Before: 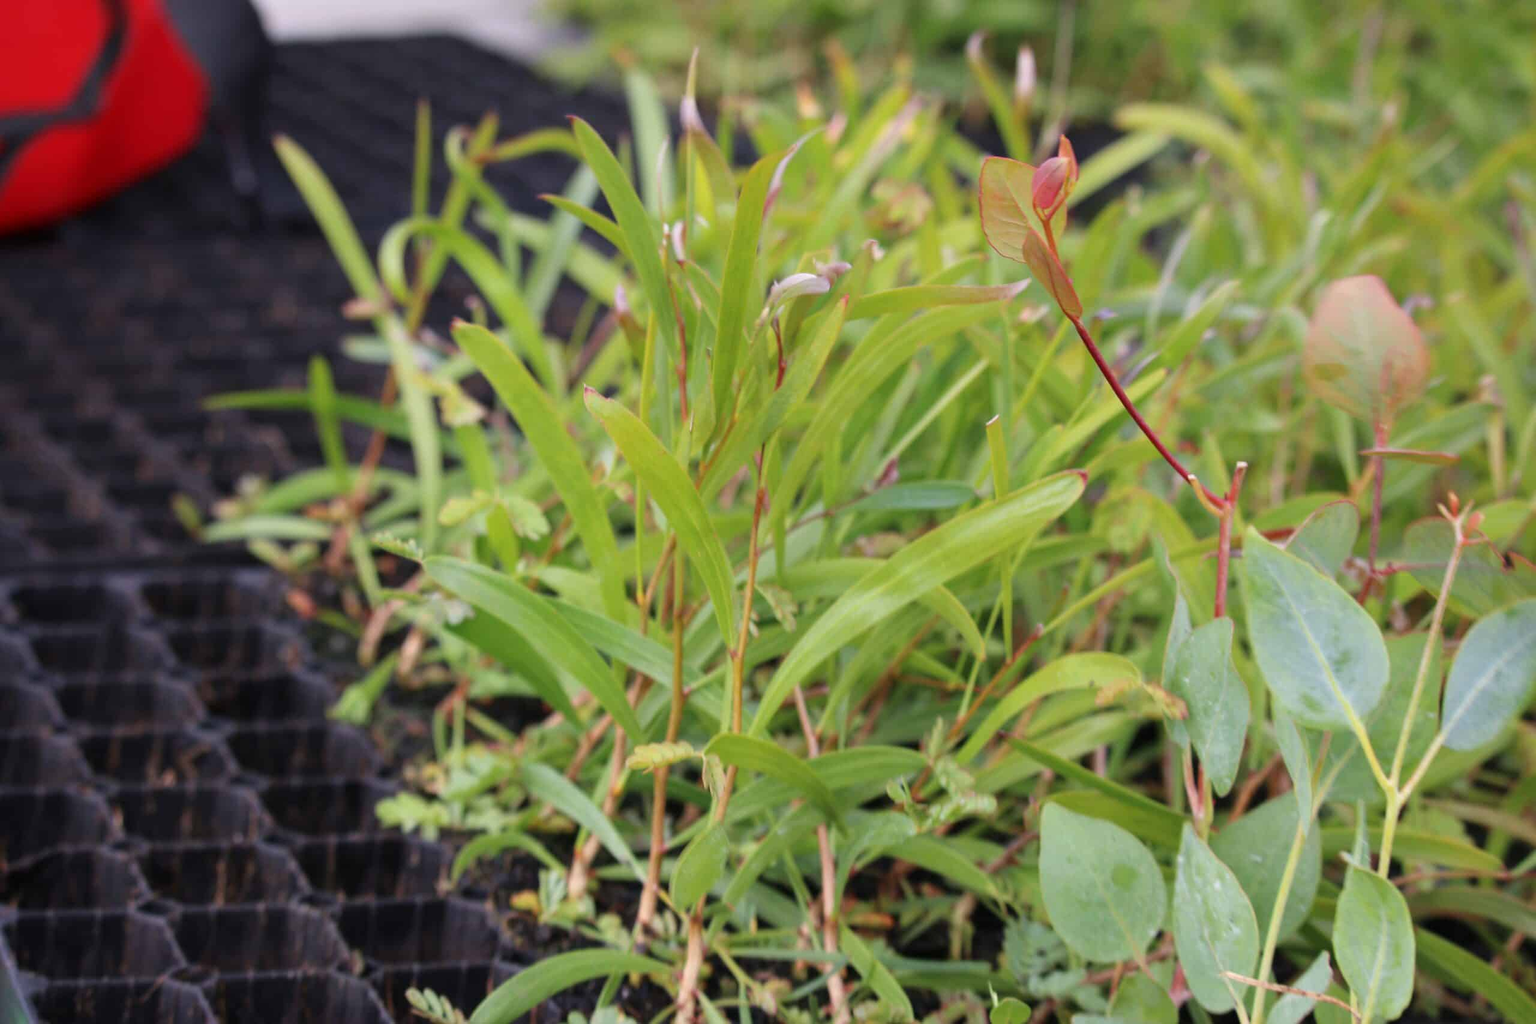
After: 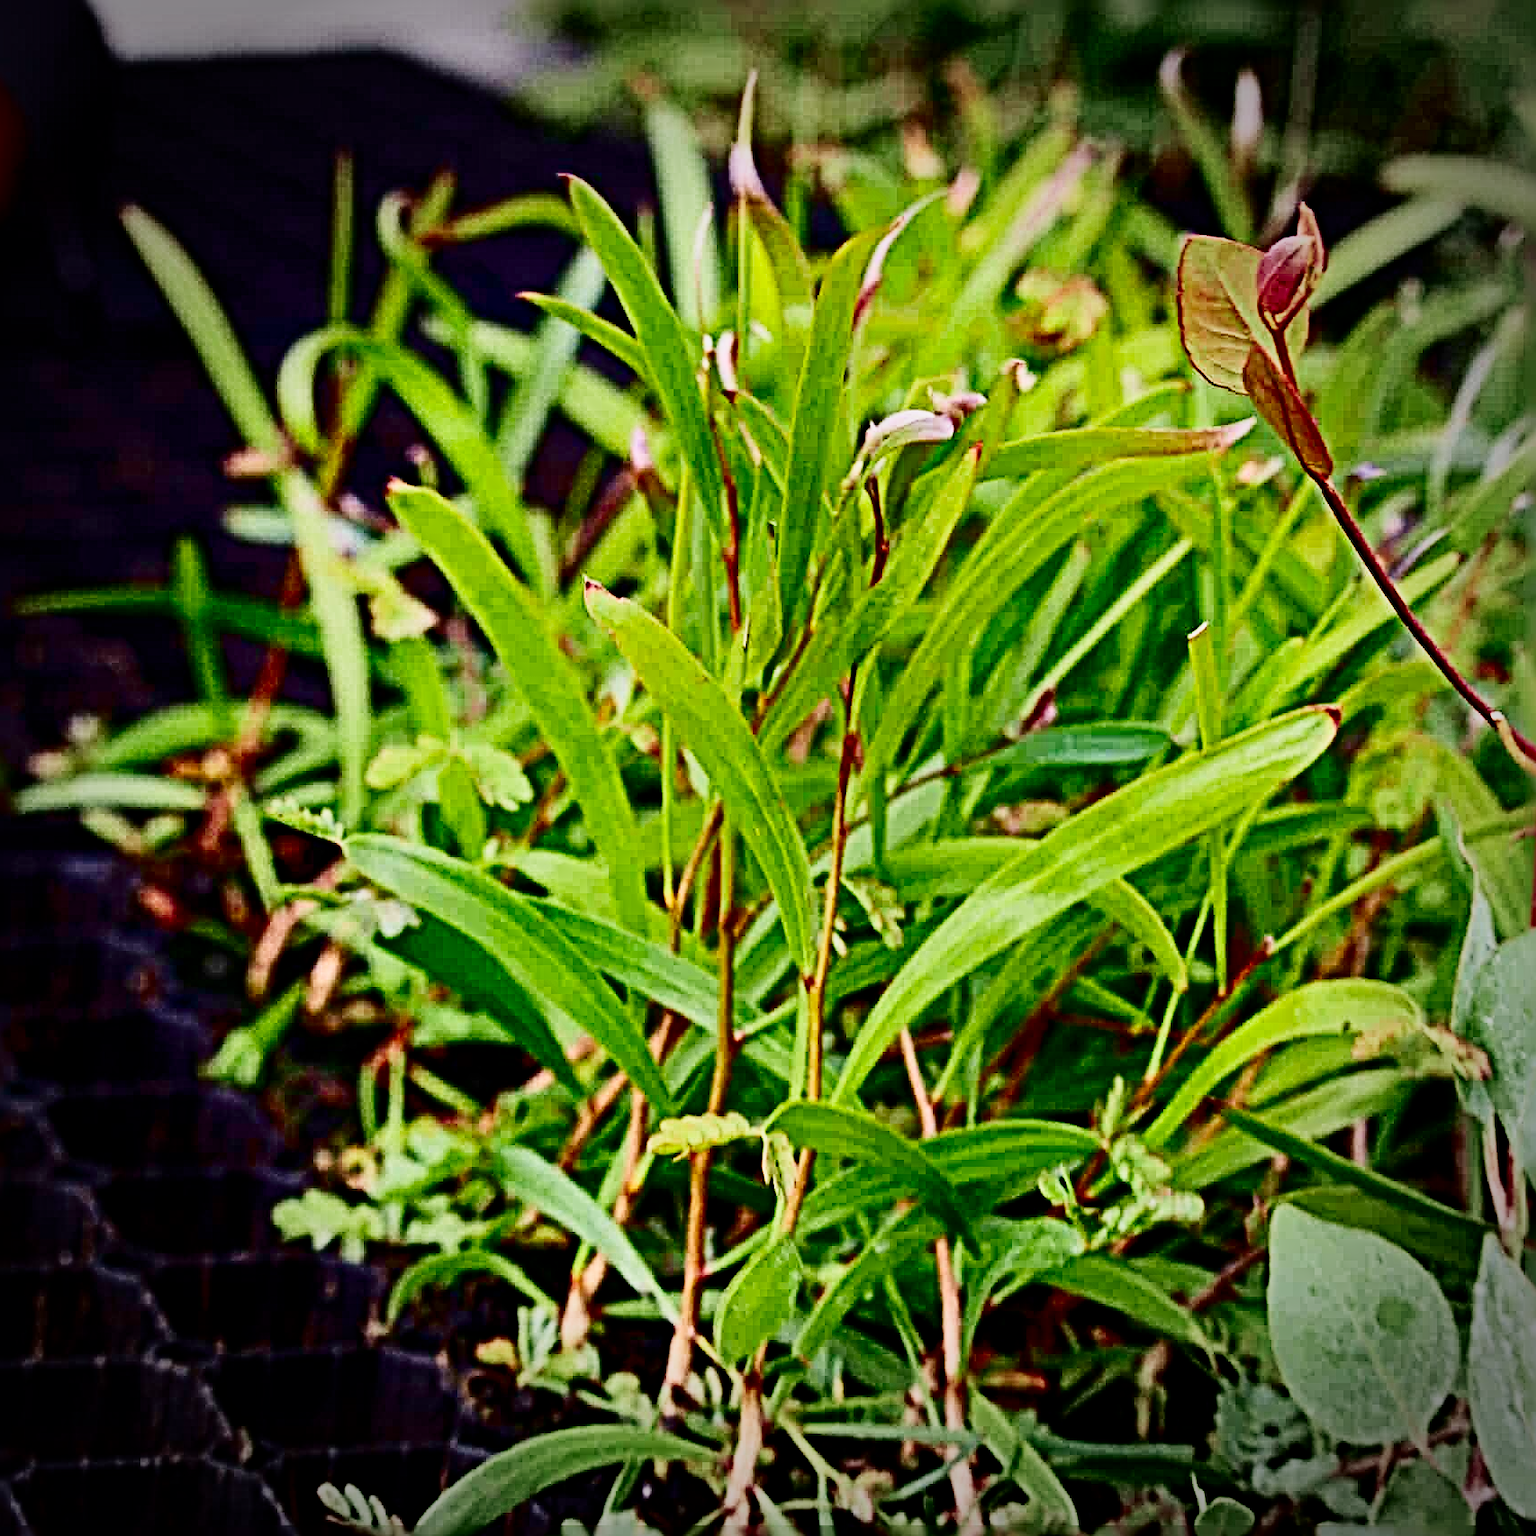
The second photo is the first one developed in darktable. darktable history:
tone curve: curves: ch0 [(0, 0) (0.091, 0.075) (0.409, 0.457) (0.733, 0.82) (0.844, 0.908) (0.909, 0.942) (1, 0.973)]; ch1 [(0, 0) (0.437, 0.404) (0.5, 0.5) (0.529, 0.556) (0.58, 0.606) (0.616, 0.654) (1, 1)]; ch2 [(0, 0) (0.442, 0.415) (0.5, 0.5) (0.535, 0.557) (0.585, 0.62) (1, 1)], color space Lab, independent channels, preserve colors none
crop and rotate: left 12.673%, right 20.66%
vignetting: fall-off start 75%, brightness -0.692, width/height ratio 1.084
sigmoid: contrast 1.69, skew -0.23, preserve hue 0%, red attenuation 0.1, red rotation 0.035, green attenuation 0.1, green rotation -0.017, blue attenuation 0.15, blue rotation -0.052, base primaries Rec2020
color balance rgb: linear chroma grading › shadows -8%, linear chroma grading › global chroma 10%, perceptual saturation grading › global saturation 2%, perceptual saturation grading › highlights -2%, perceptual saturation grading › mid-tones 4%, perceptual saturation grading › shadows 8%, perceptual brilliance grading › global brilliance 2%, perceptual brilliance grading › highlights -4%, global vibrance 16%, saturation formula JzAzBz (2021)
sharpen: radius 6.3, amount 1.8, threshold 0
contrast brightness saturation: contrast 0.19, brightness -0.24, saturation 0.11
